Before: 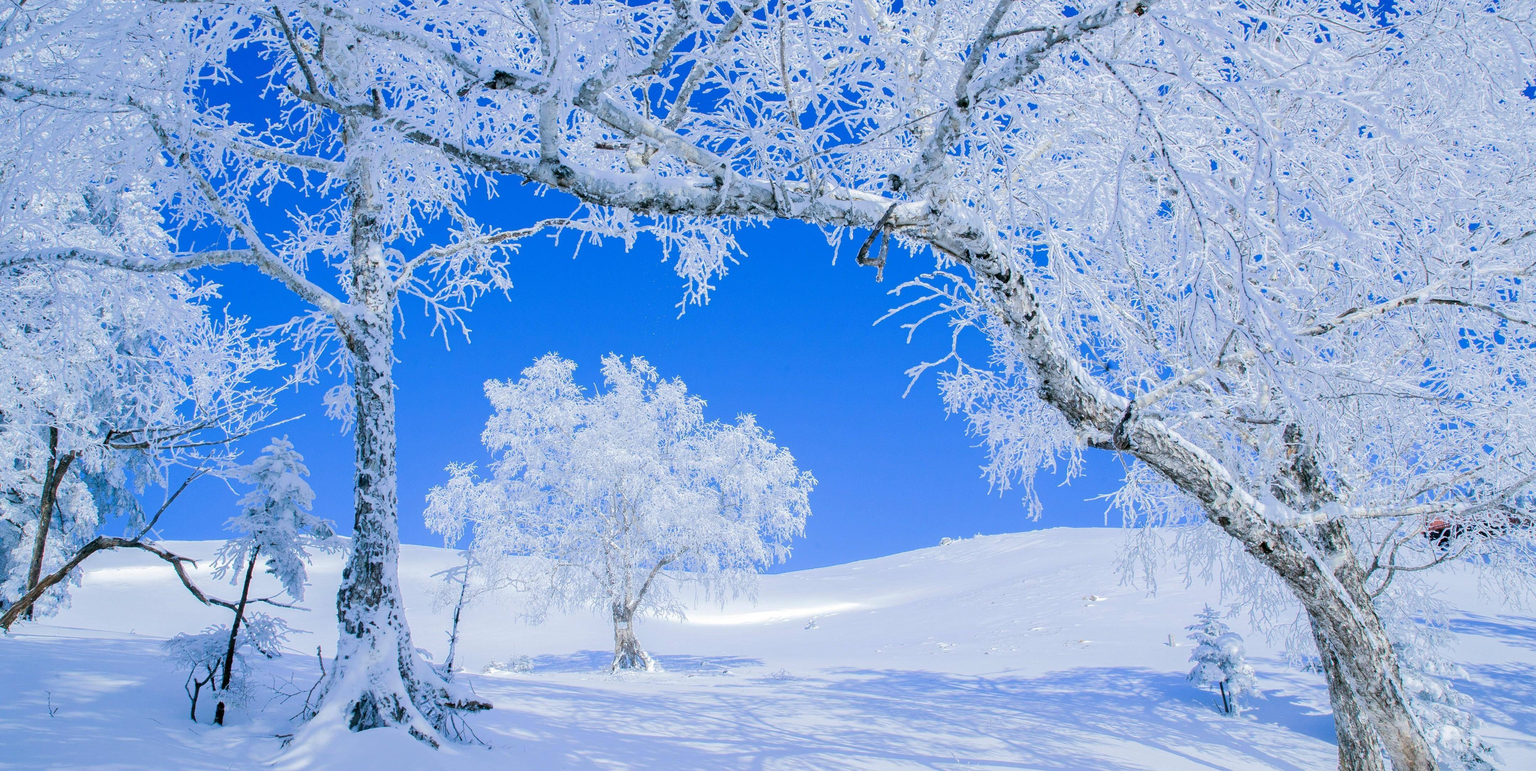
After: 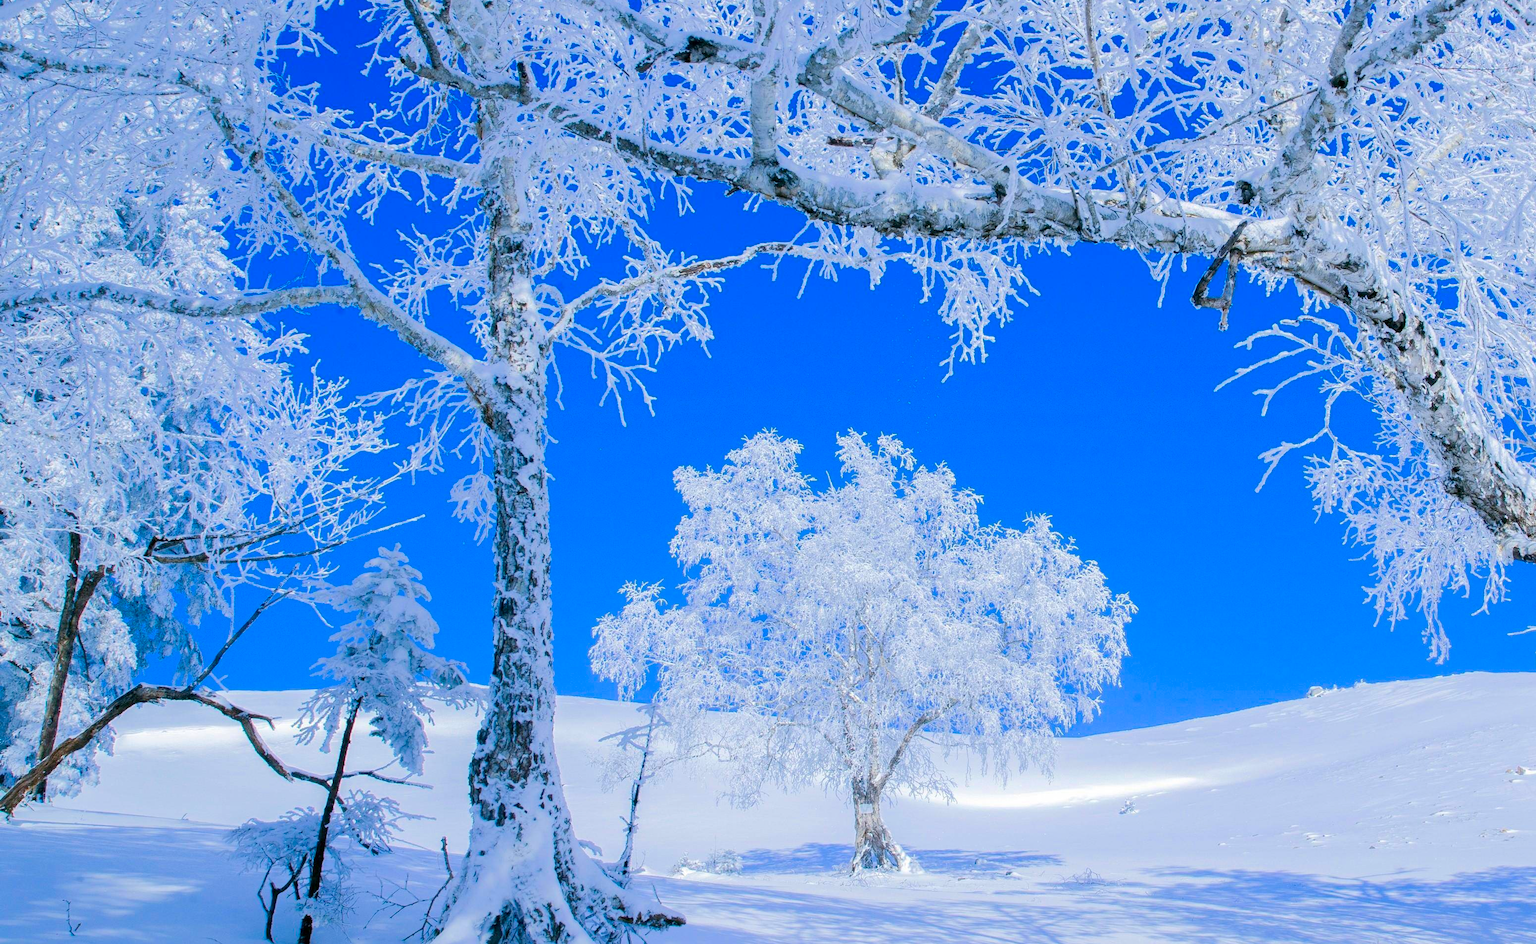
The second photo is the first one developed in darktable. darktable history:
exposure: compensate exposure bias true, compensate highlight preservation false
crop: top 5.803%, right 27.864%, bottom 5.804%
contrast brightness saturation: contrast 0.09, saturation 0.28
color zones: curves: ch0 [(0, 0.465) (0.092, 0.596) (0.289, 0.464) (0.429, 0.453) (0.571, 0.464) (0.714, 0.455) (0.857, 0.462) (1, 0.465)]
